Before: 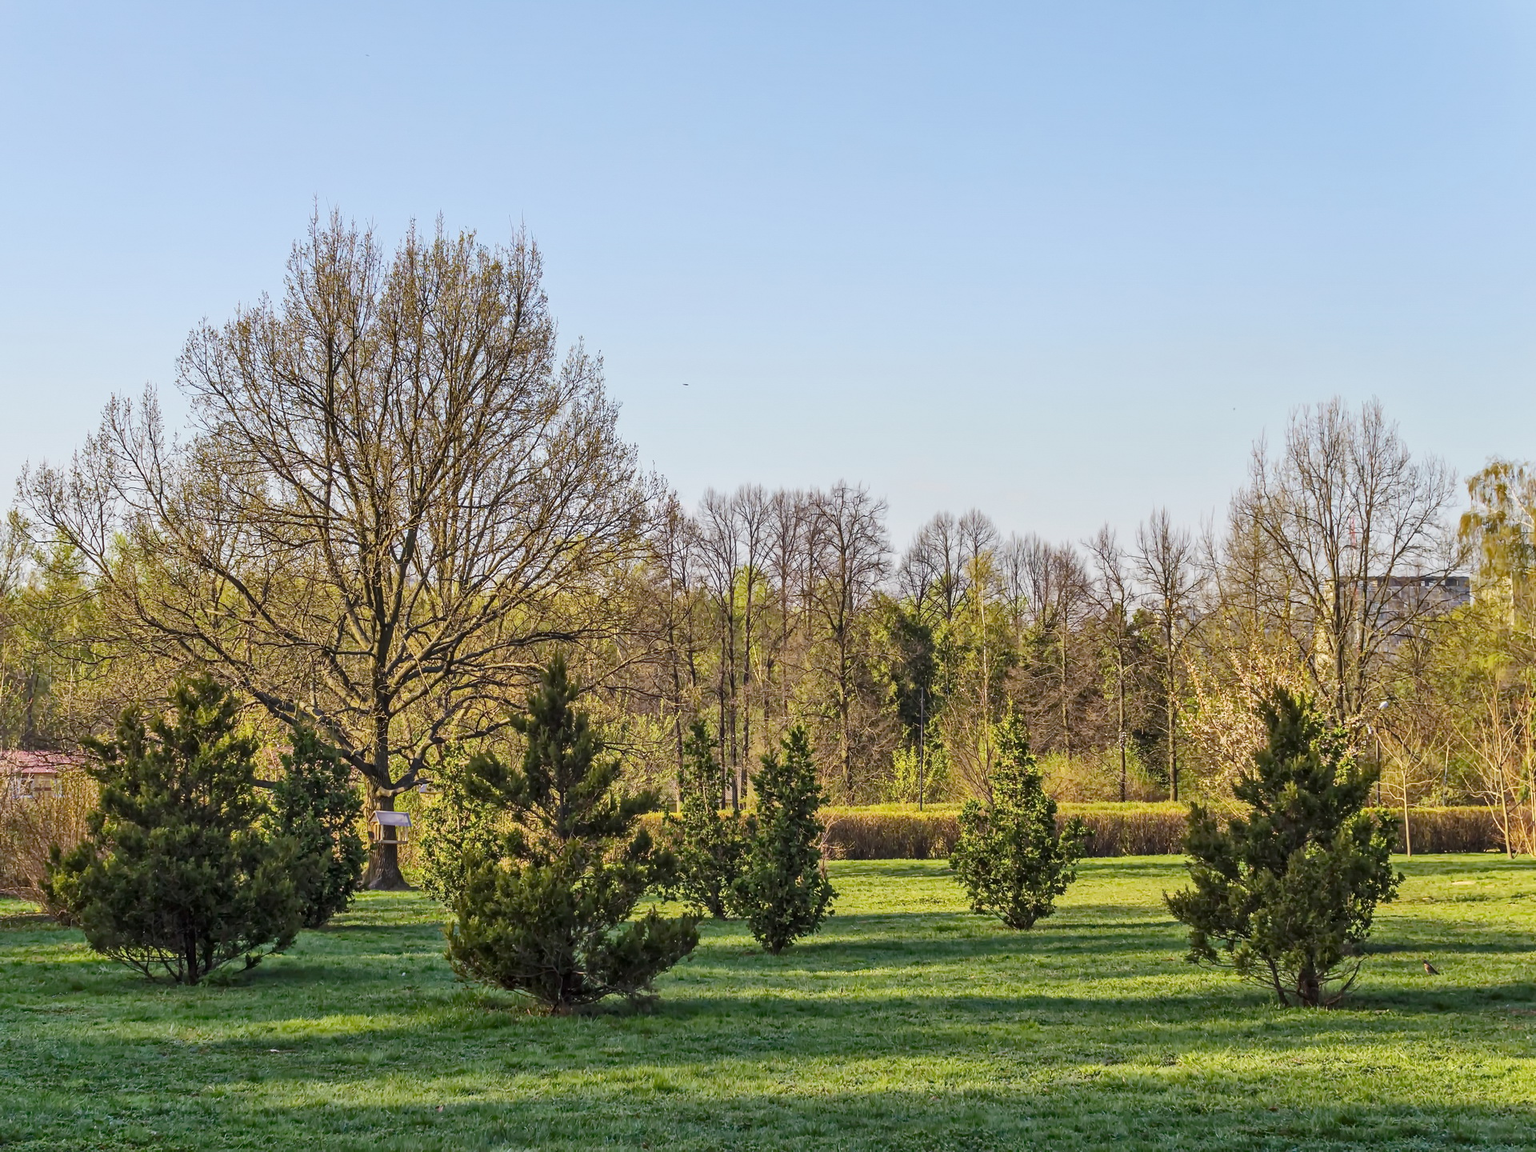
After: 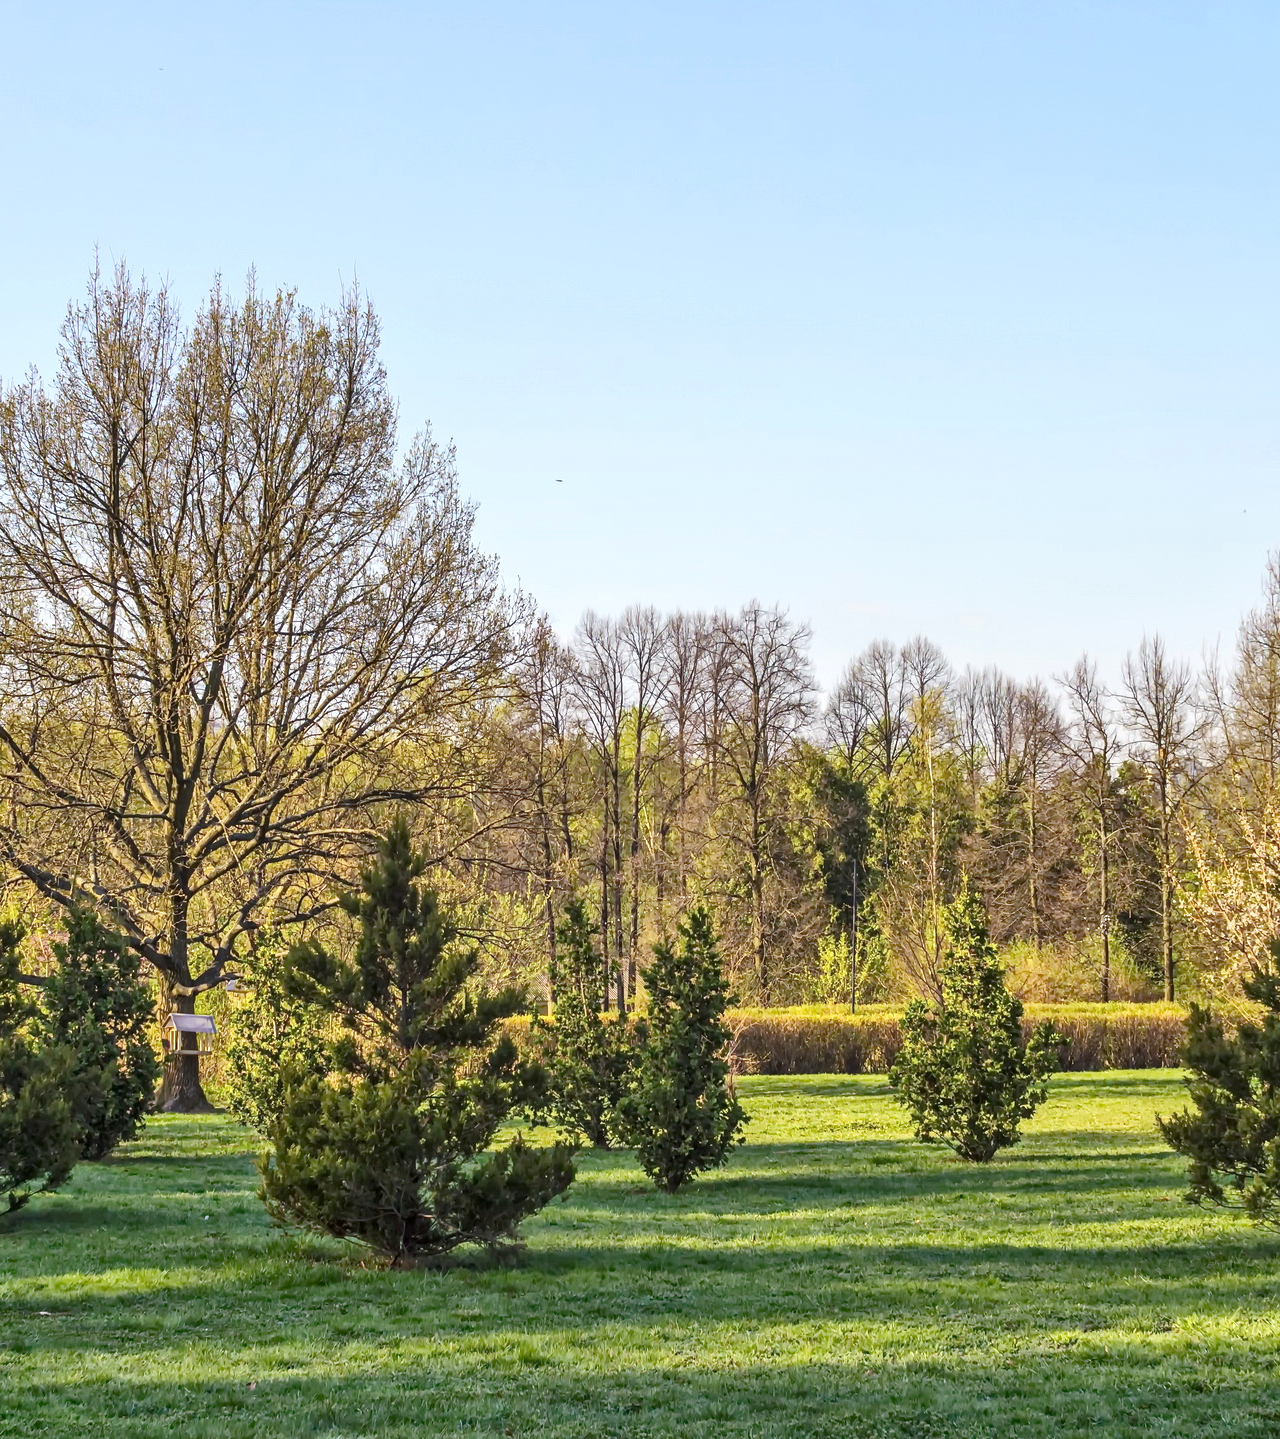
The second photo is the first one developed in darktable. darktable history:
crop and rotate: left 15.546%, right 17.787%
exposure: exposure 0.367 EV, compensate highlight preservation false
